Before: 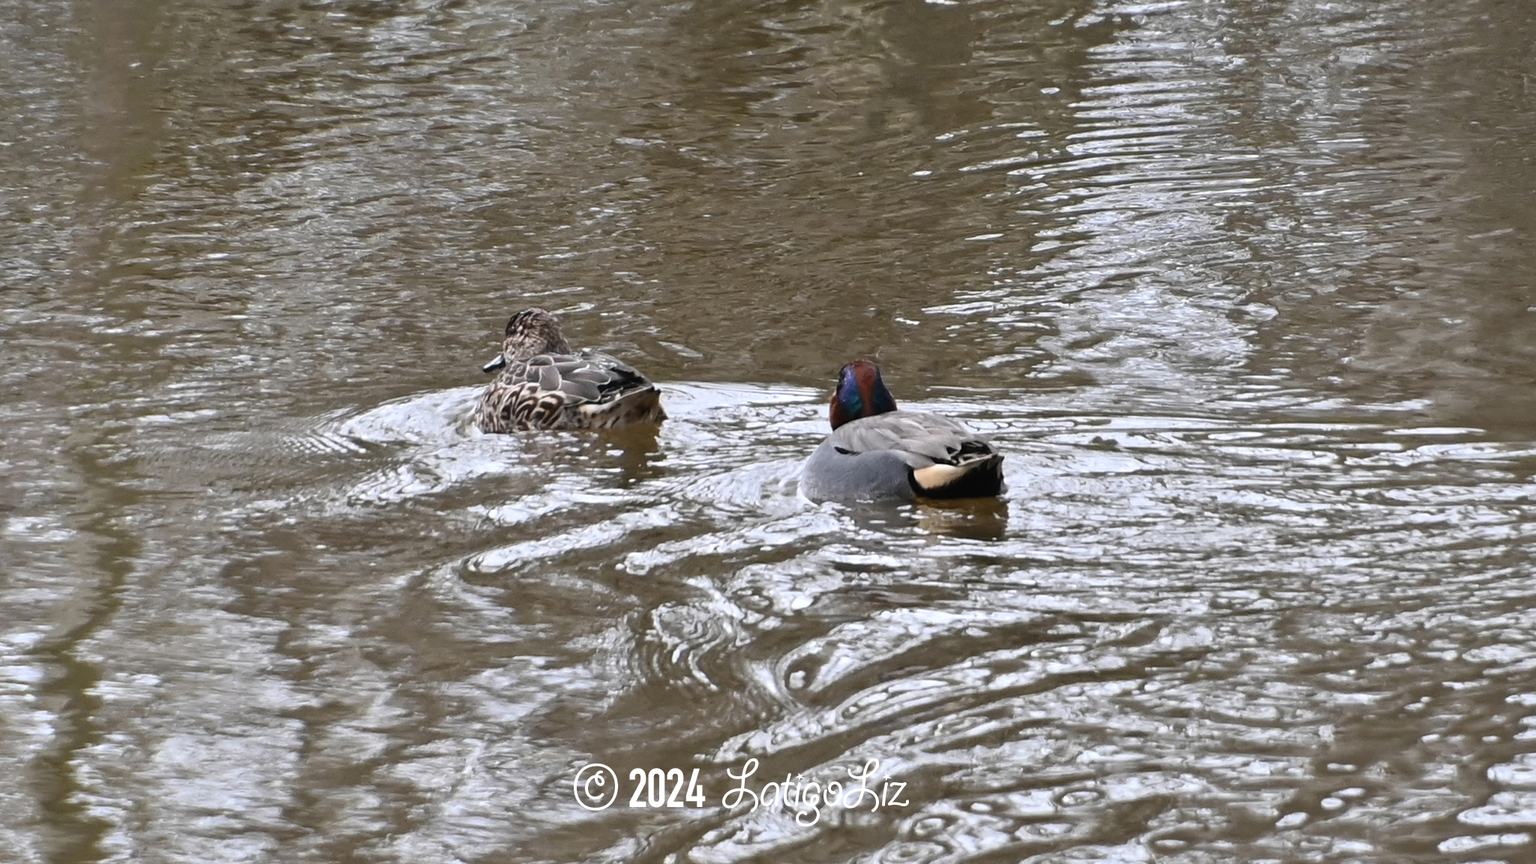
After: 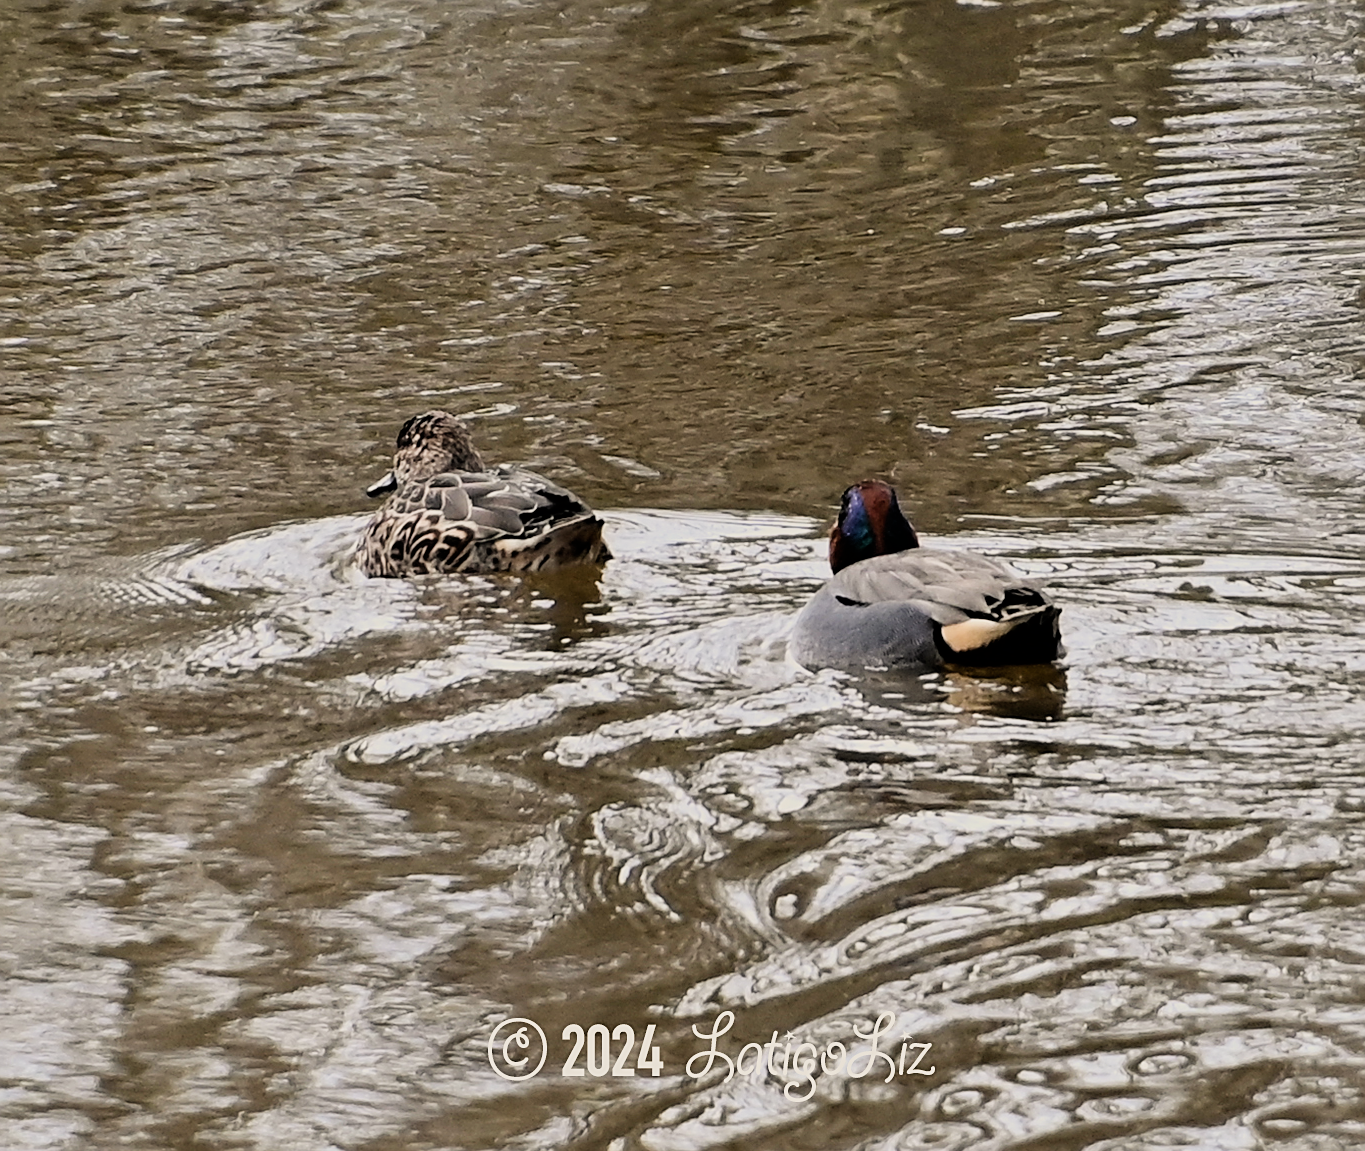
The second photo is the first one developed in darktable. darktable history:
filmic rgb: black relative exposure -5 EV, hardness 2.88, contrast 1.2, highlights saturation mix -30%
white balance: red 1.045, blue 0.932
color balance rgb: perceptual saturation grading › global saturation 25%, global vibrance 10%
sharpen: on, module defaults
crop and rotate: left 13.537%, right 19.796%
contrast brightness saturation: saturation -0.05
